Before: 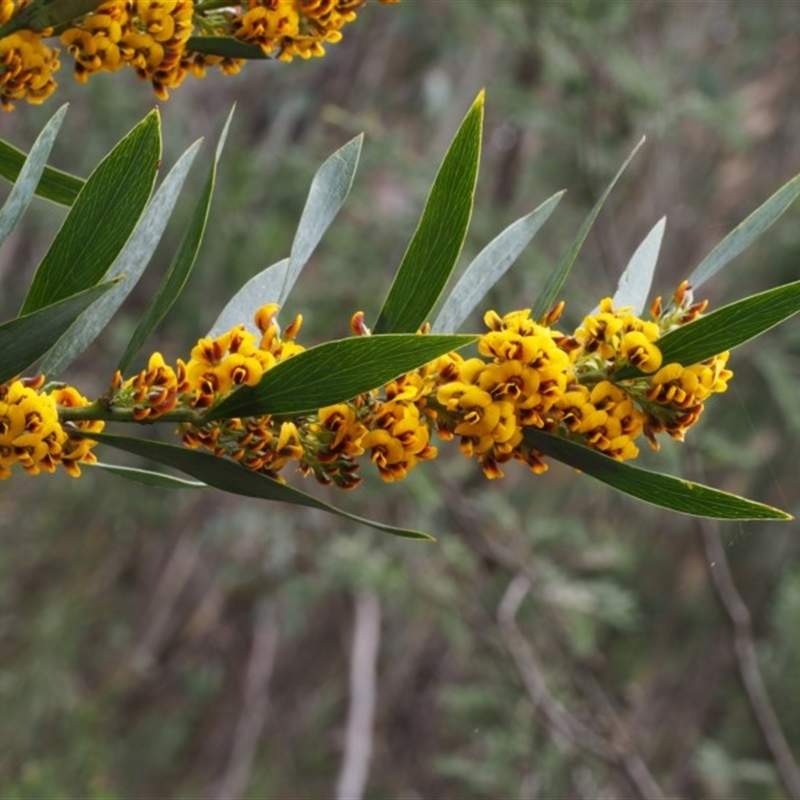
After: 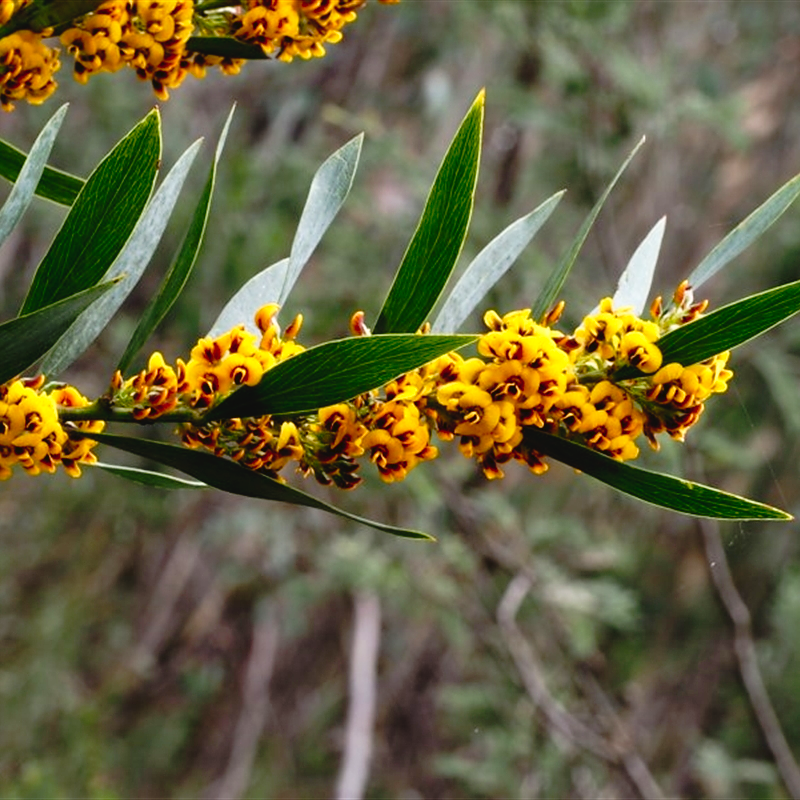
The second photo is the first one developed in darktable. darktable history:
sharpen: radius 0.969, amount 0.604
tone curve: curves: ch0 [(0, 0) (0.003, 0.033) (0.011, 0.033) (0.025, 0.036) (0.044, 0.039) (0.069, 0.04) (0.1, 0.043) (0.136, 0.052) (0.177, 0.085) (0.224, 0.14) (0.277, 0.225) (0.335, 0.333) (0.399, 0.419) (0.468, 0.51) (0.543, 0.603) (0.623, 0.713) (0.709, 0.808) (0.801, 0.901) (0.898, 0.98) (1, 1)], preserve colors none
